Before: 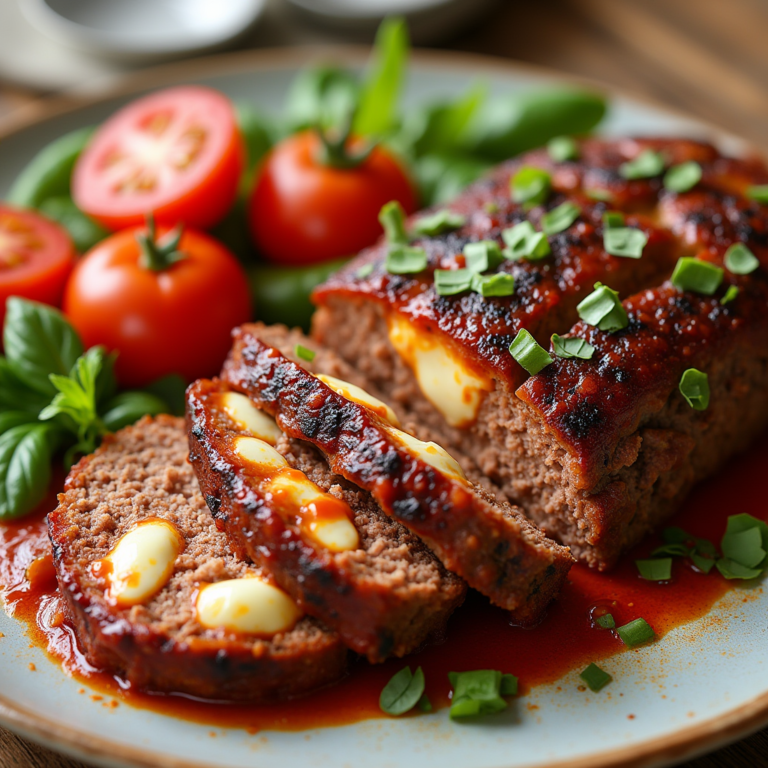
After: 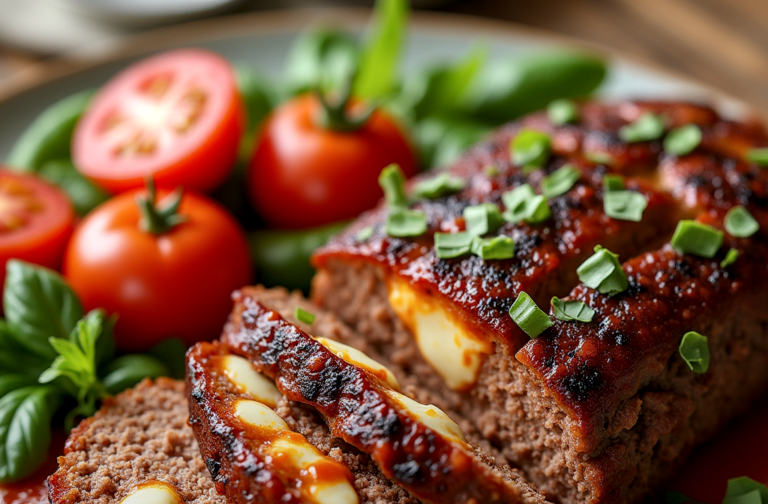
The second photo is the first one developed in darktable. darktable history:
graduated density: rotation -180°, offset 27.42
crop and rotate: top 4.848%, bottom 29.503%
local contrast: detail 130%
